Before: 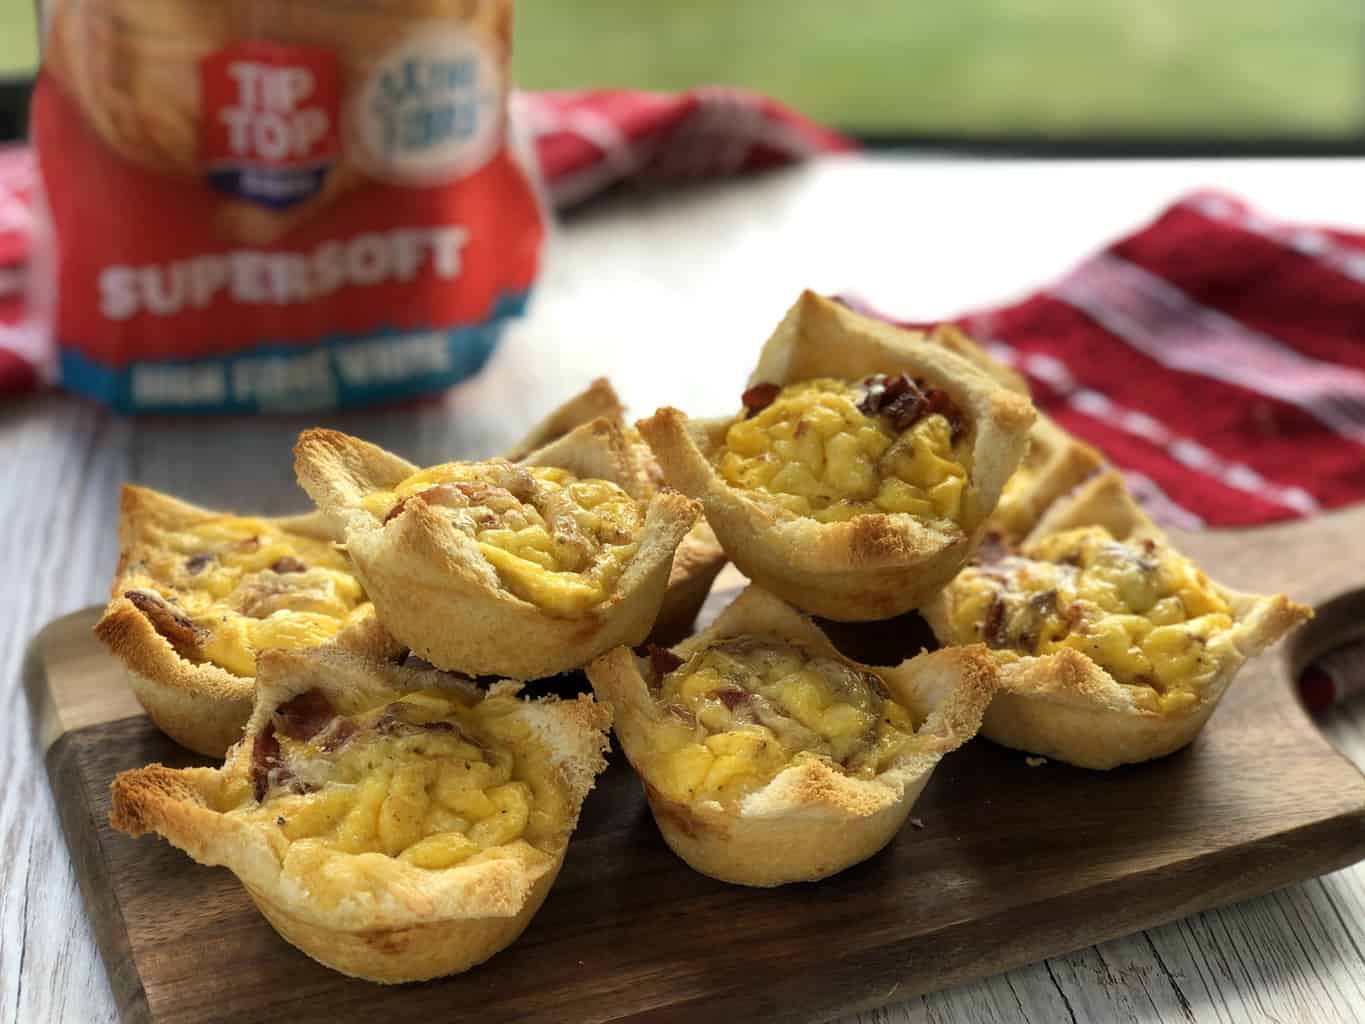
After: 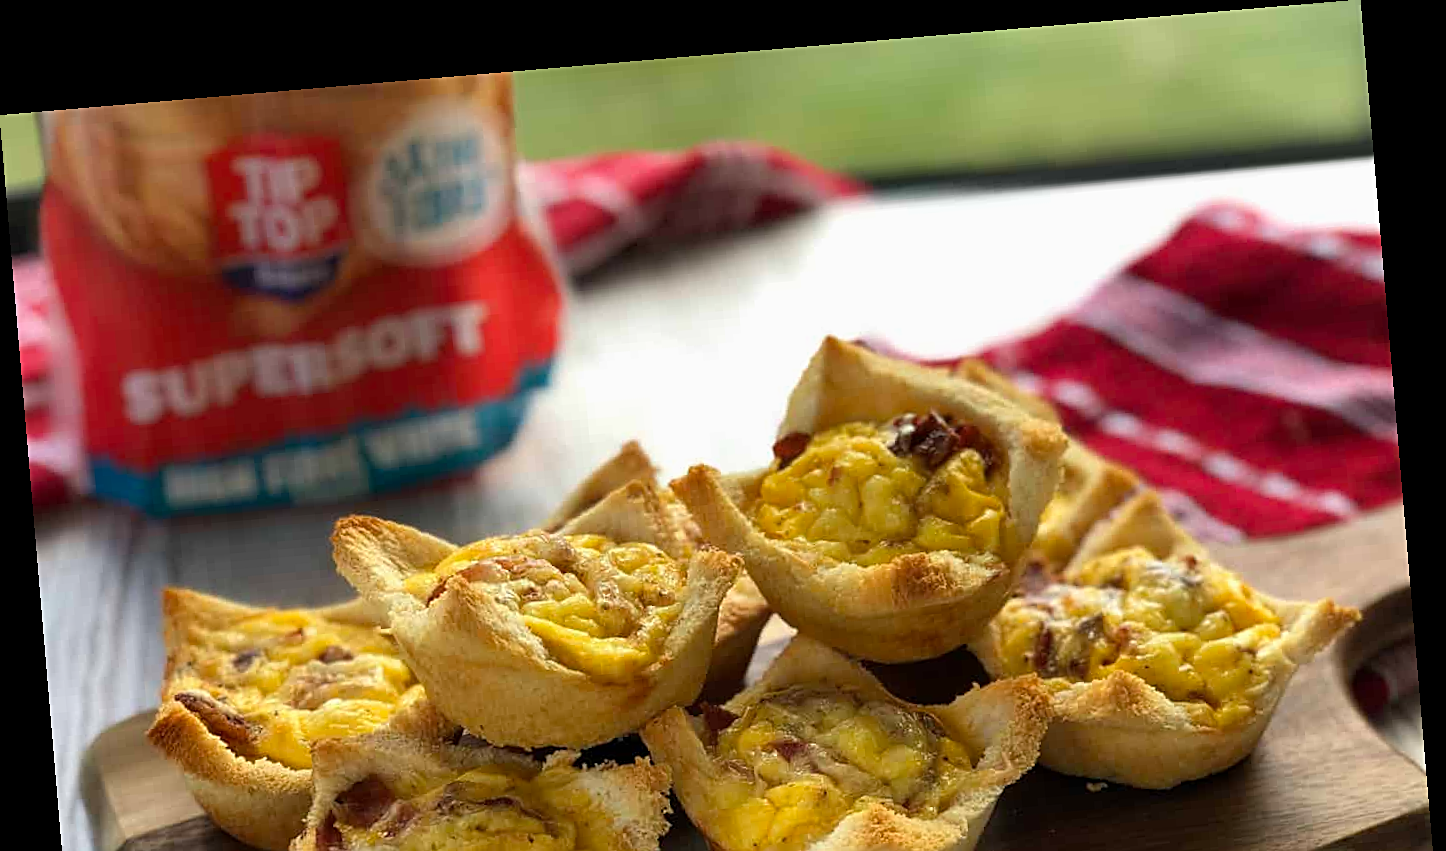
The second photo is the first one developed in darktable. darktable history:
exposure: exposure -0.05 EV
sharpen: on, module defaults
rotate and perspective: rotation -4.86°, automatic cropping off
crop: bottom 24.988%
